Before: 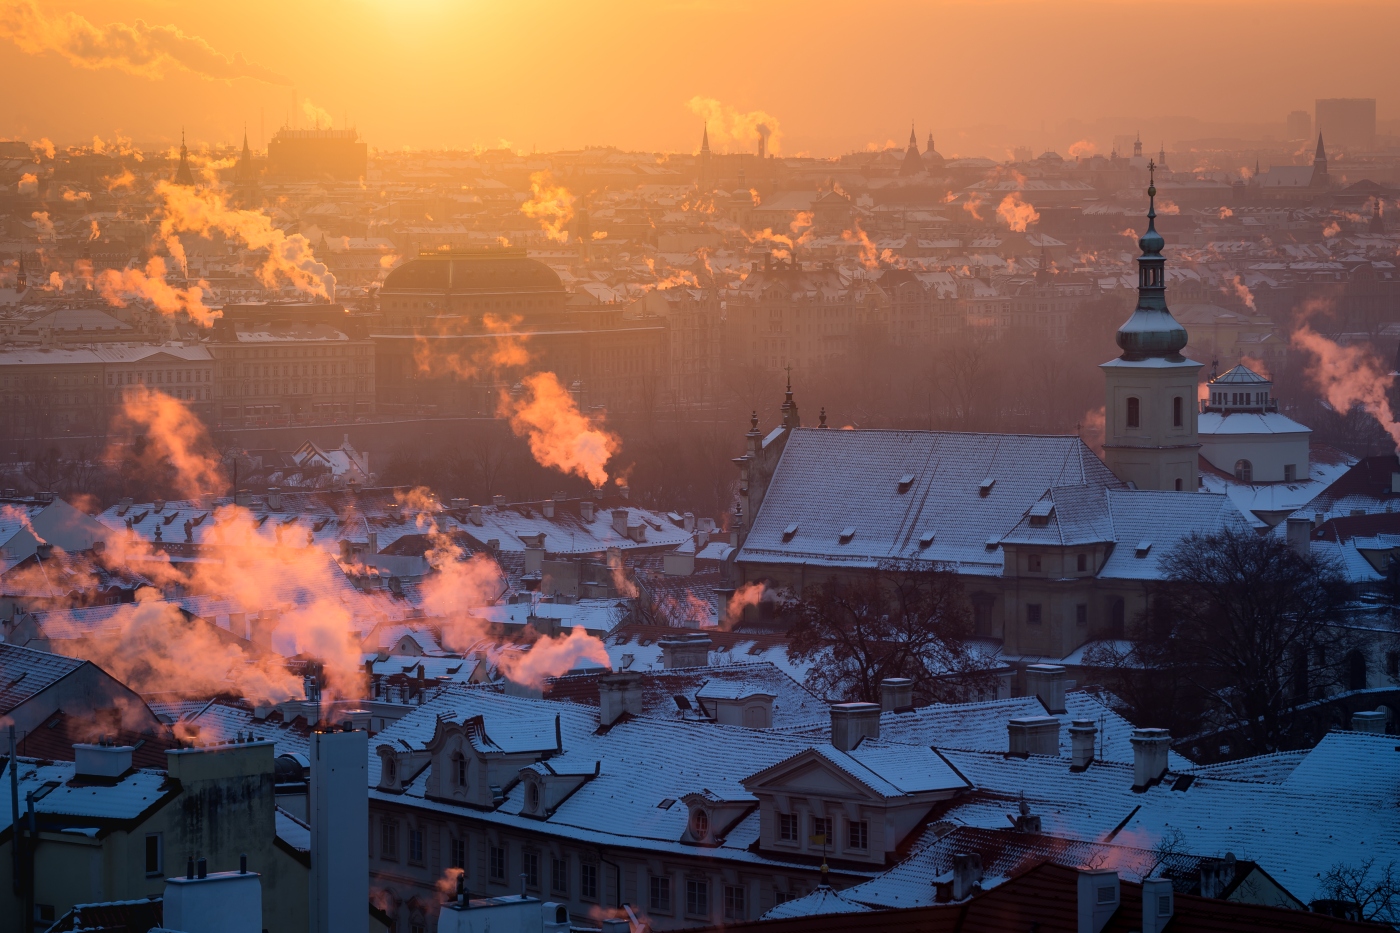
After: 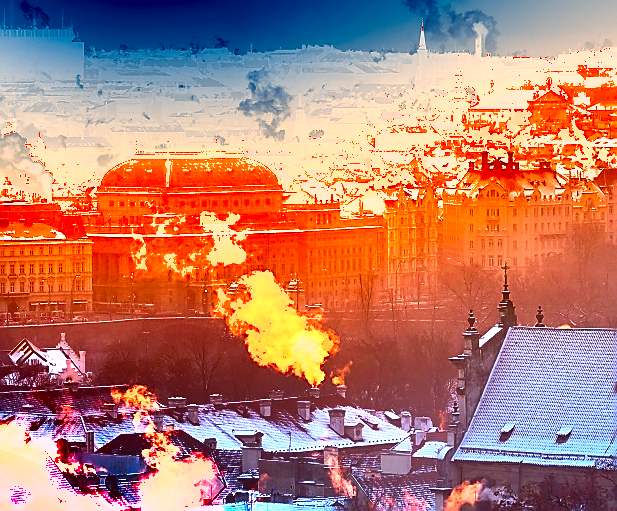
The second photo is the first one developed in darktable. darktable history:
sharpen: radius 1.4, amount 1.25, threshold 0.7
crop: left 20.248%, top 10.86%, right 35.675%, bottom 34.321%
exposure: black level correction 0.001, exposure 1.735 EV, compensate highlight preservation false
shadows and highlights: shadows 30.63, highlights -63.22, shadows color adjustment 98%, highlights color adjustment 58.61%, soften with gaussian
color balance rgb: linear chroma grading › global chroma 9%, perceptual saturation grading › global saturation 36%, perceptual brilliance grading › global brilliance 15%, perceptual brilliance grading › shadows -35%, global vibrance 15%
